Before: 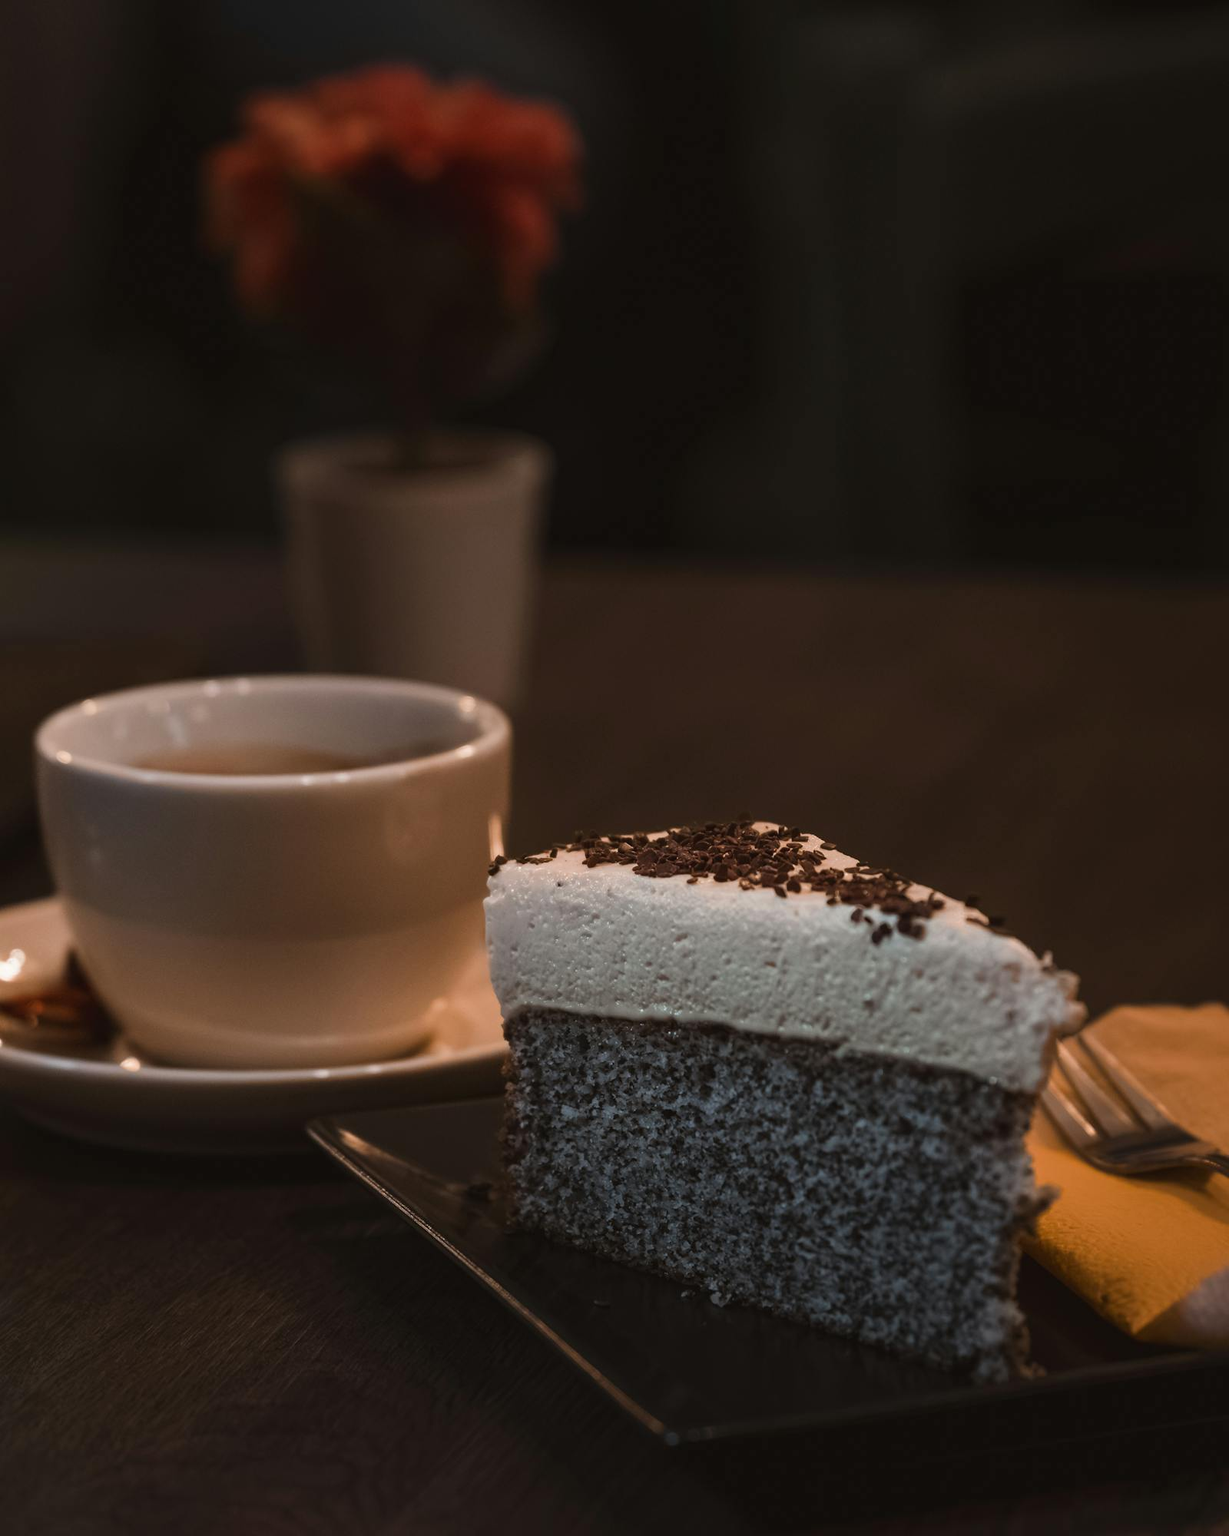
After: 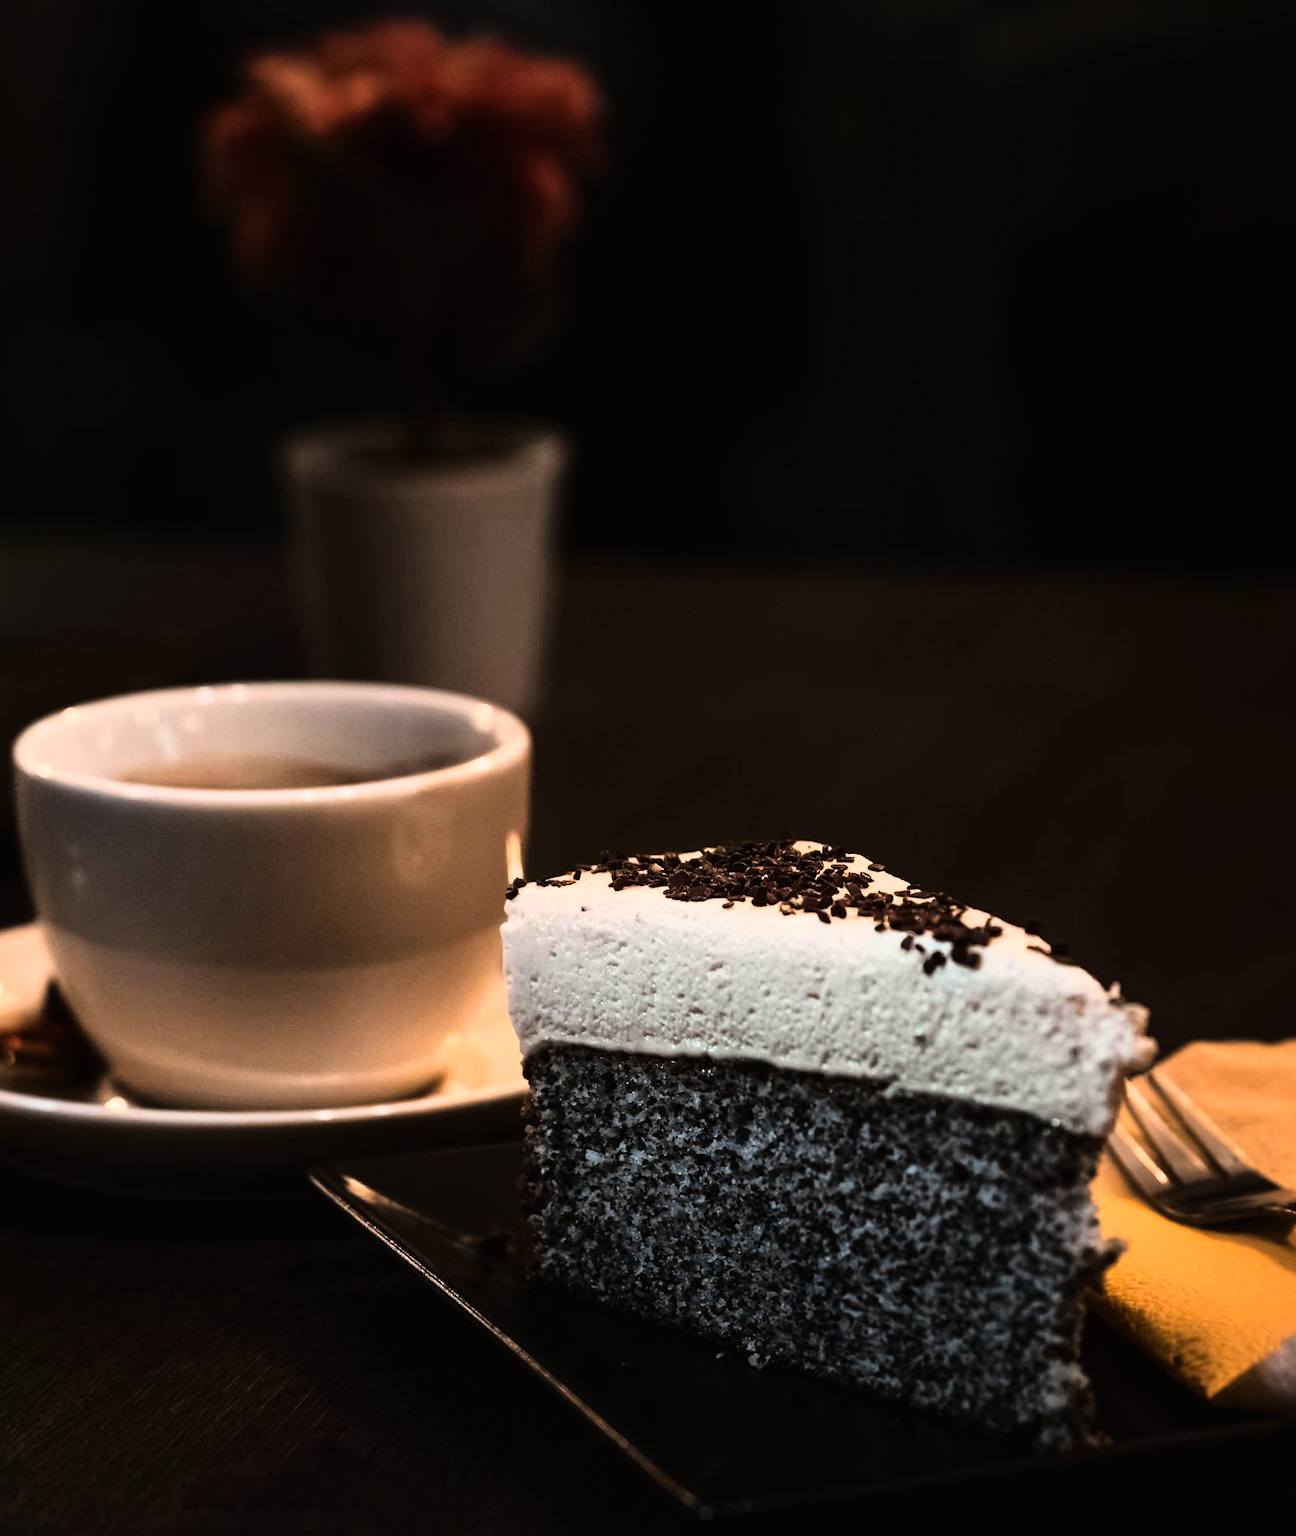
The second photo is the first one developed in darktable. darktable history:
crop: left 1.964%, top 3.251%, right 1.122%, bottom 4.933%
rgb levels: preserve colors max RGB
rgb curve: curves: ch0 [(0, 0) (0.21, 0.15) (0.24, 0.21) (0.5, 0.75) (0.75, 0.96) (0.89, 0.99) (1, 1)]; ch1 [(0, 0.02) (0.21, 0.13) (0.25, 0.2) (0.5, 0.67) (0.75, 0.9) (0.89, 0.97) (1, 1)]; ch2 [(0, 0.02) (0.21, 0.13) (0.25, 0.2) (0.5, 0.67) (0.75, 0.9) (0.89, 0.97) (1, 1)], compensate middle gray true
